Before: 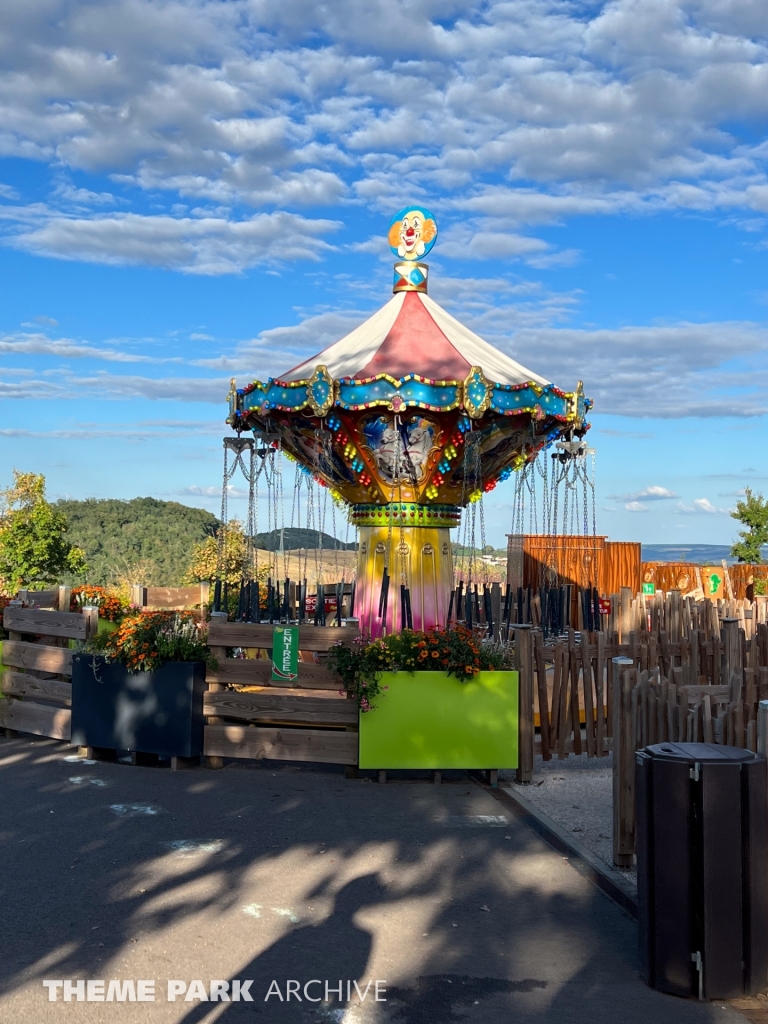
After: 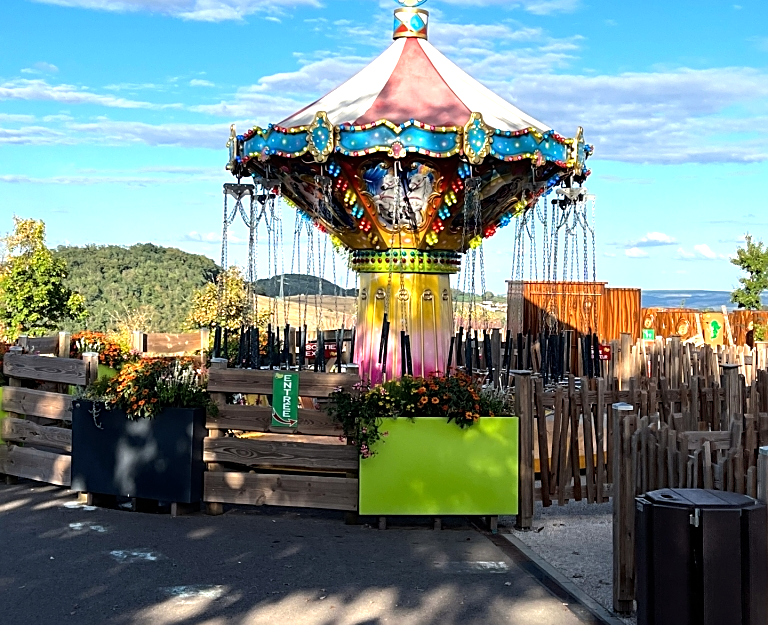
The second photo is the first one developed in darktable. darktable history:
tone equalizer: -8 EV -0.788 EV, -7 EV -0.679 EV, -6 EV -0.592 EV, -5 EV -0.379 EV, -3 EV 0.366 EV, -2 EV 0.6 EV, -1 EV 0.686 EV, +0 EV 0.762 EV
sharpen: amount 0.587
crop and rotate: top 24.84%, bottom 14.039%
